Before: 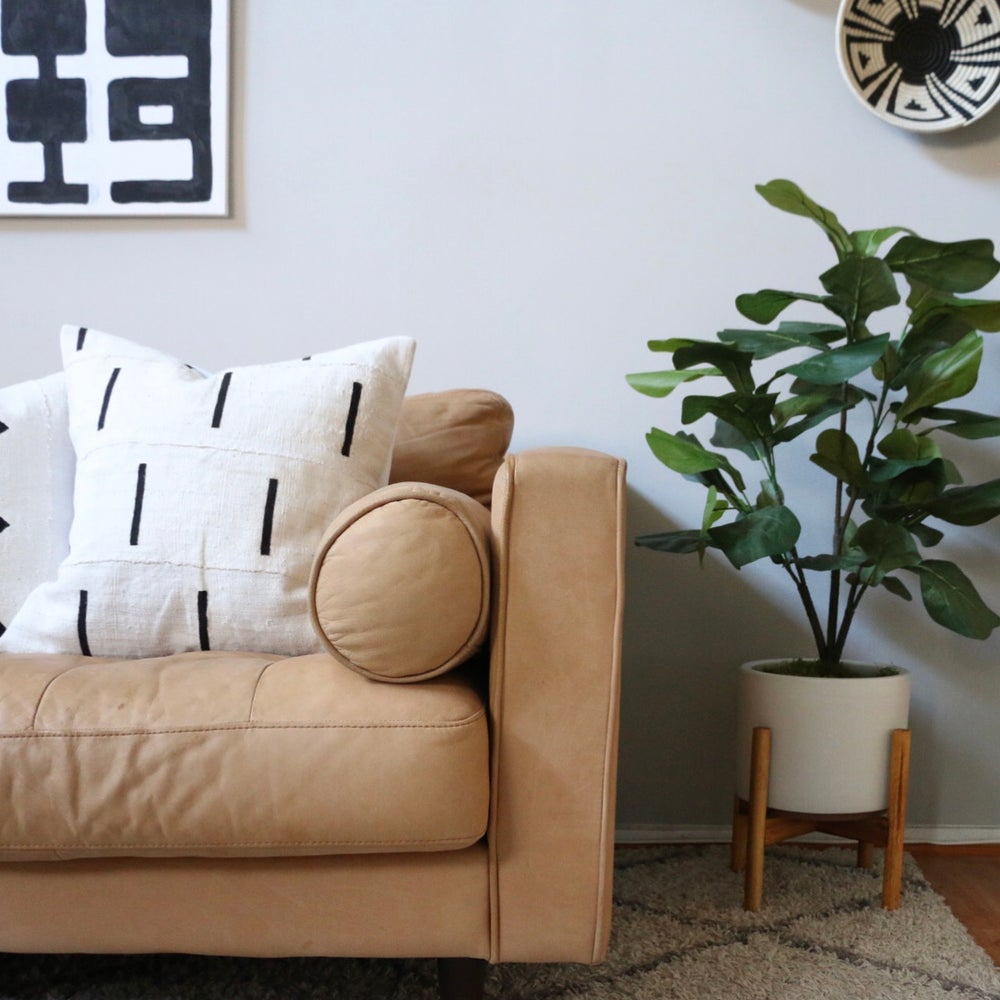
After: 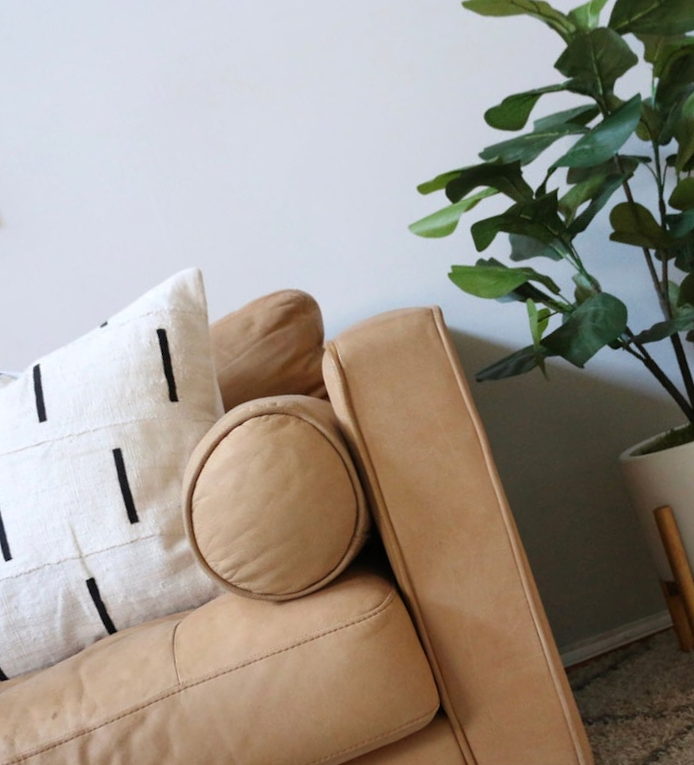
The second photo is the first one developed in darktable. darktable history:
crop and rotate: angle 20.84°, left 6.805%, right 3.641%, bottom 1.178%
